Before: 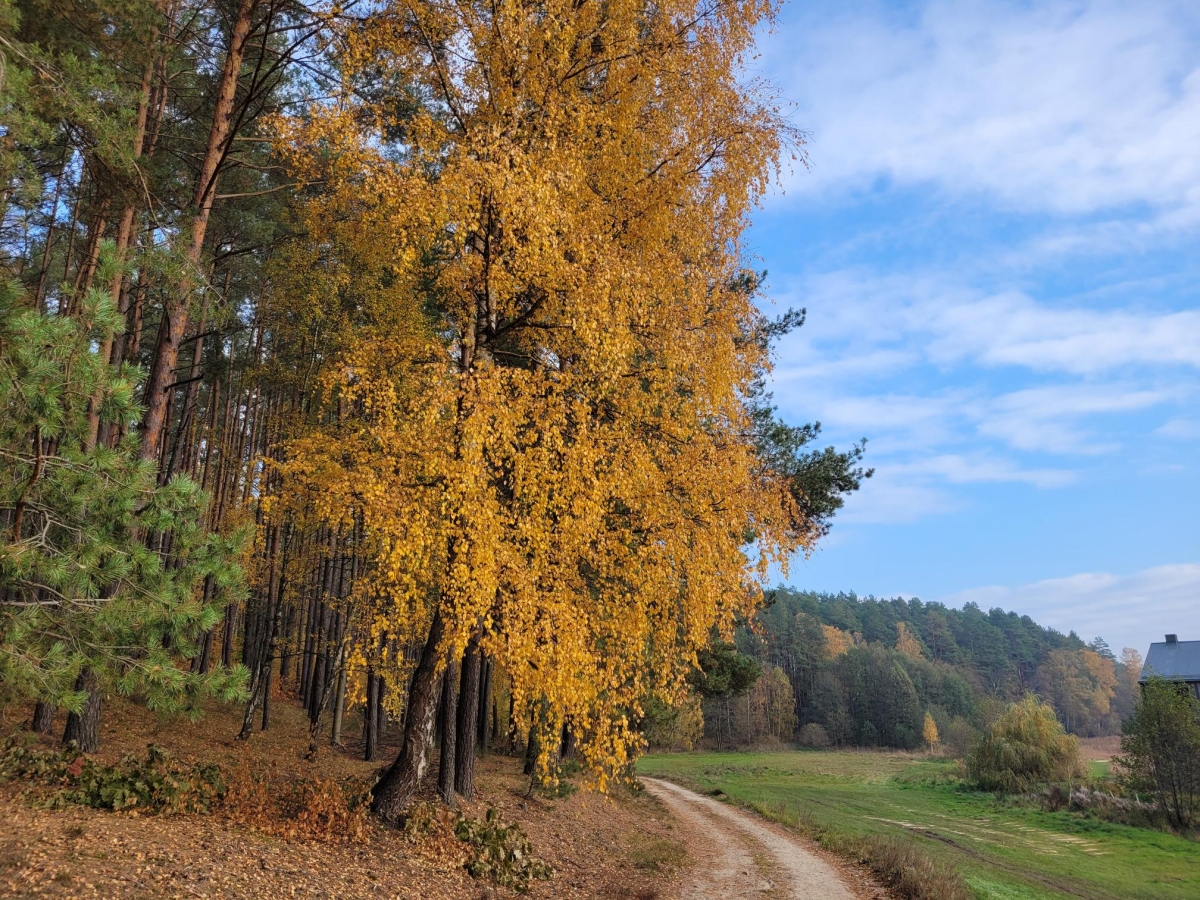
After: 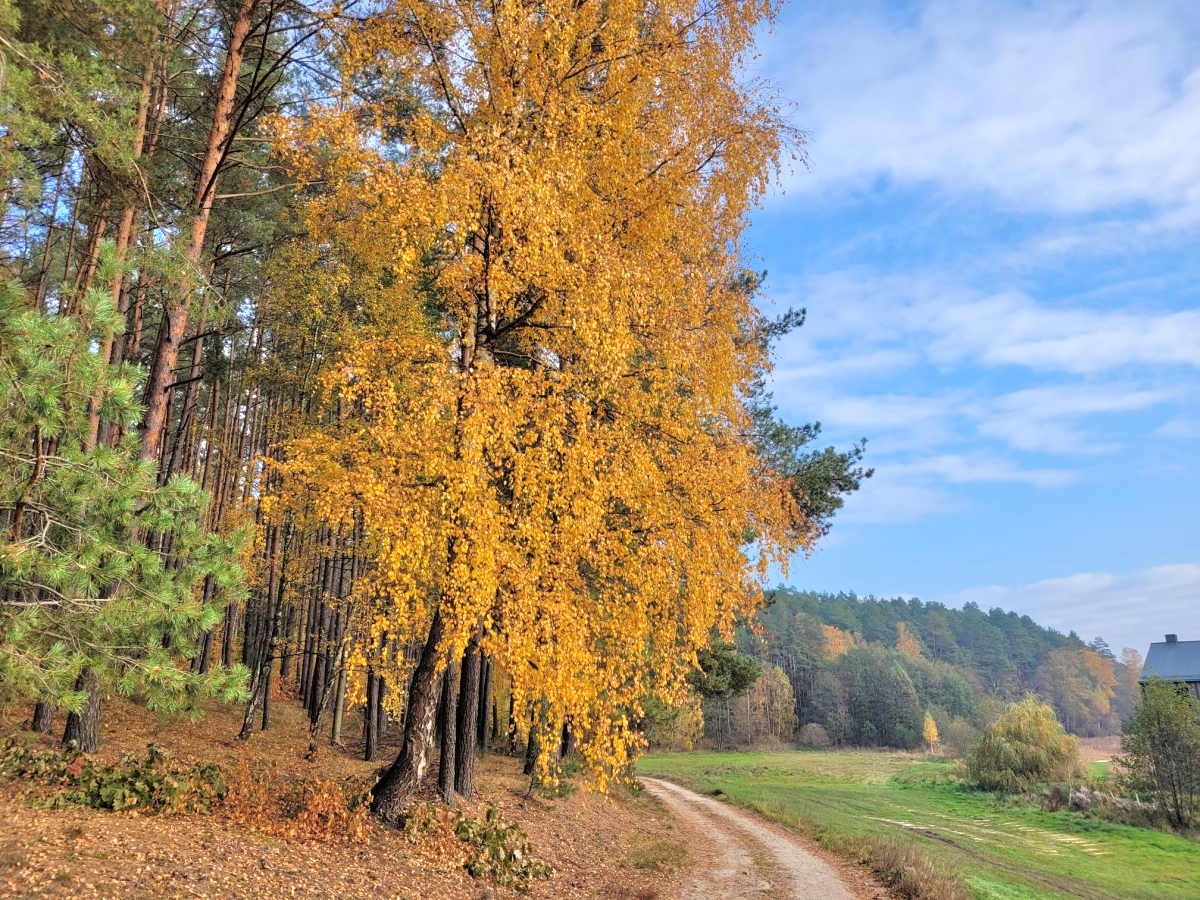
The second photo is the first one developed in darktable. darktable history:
tone equalizer: -7 EV 0.15 EV, -6 EV 0.6 EV, -5 EV 1.15 EV, -4 EV 1.33 EV, -3 EV 1.15 EV, -2 EV 0.6 EV, -1 EV 0.15 EV, mask exposure compensation -0.5 EV
